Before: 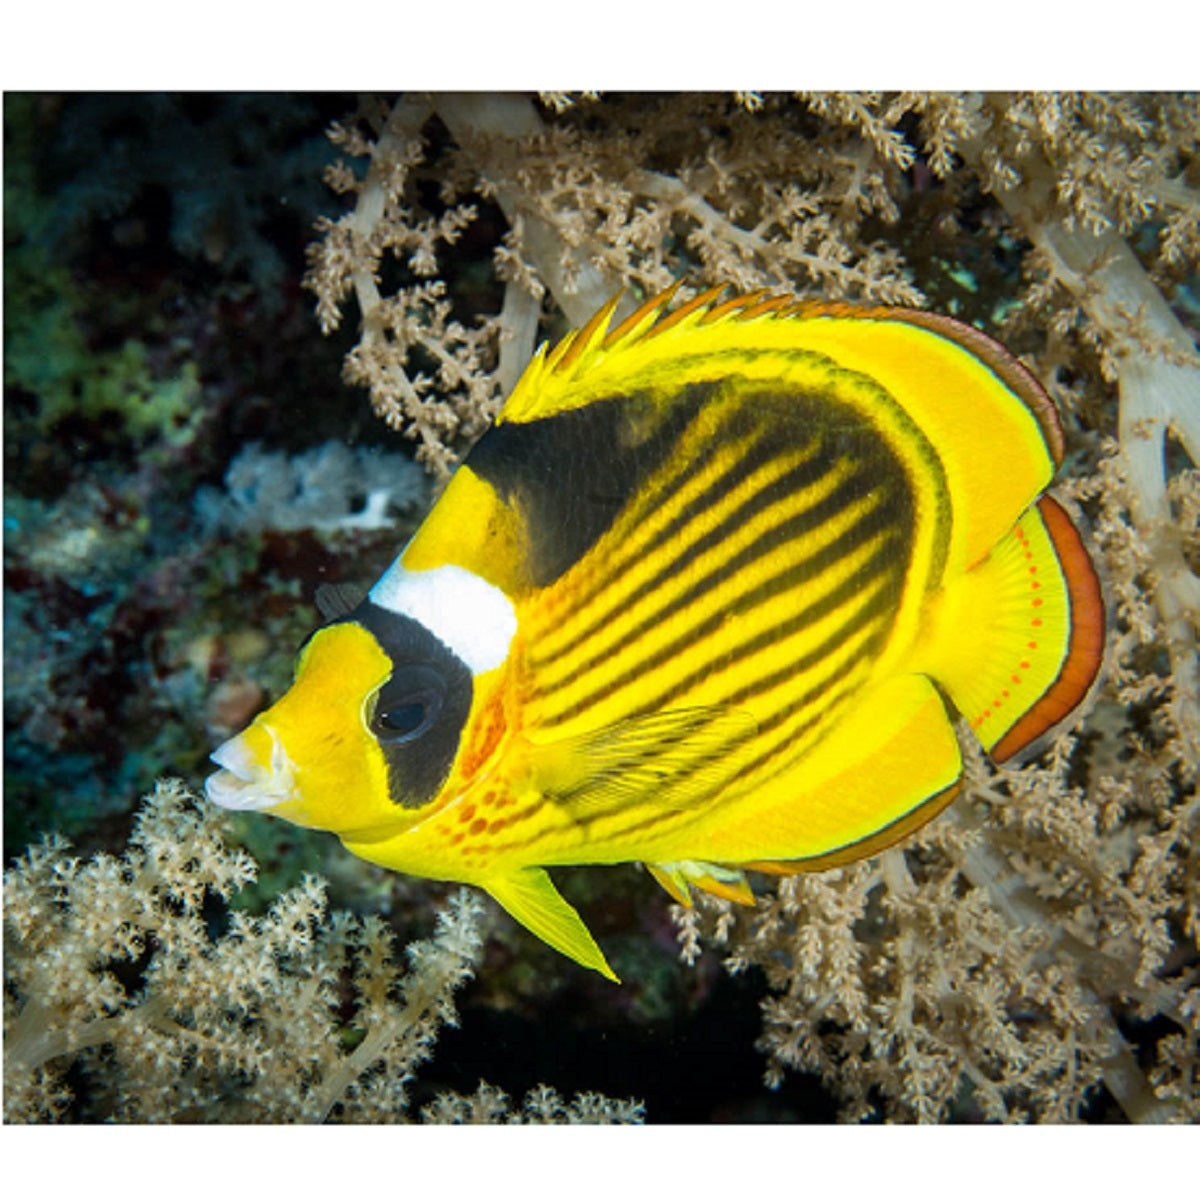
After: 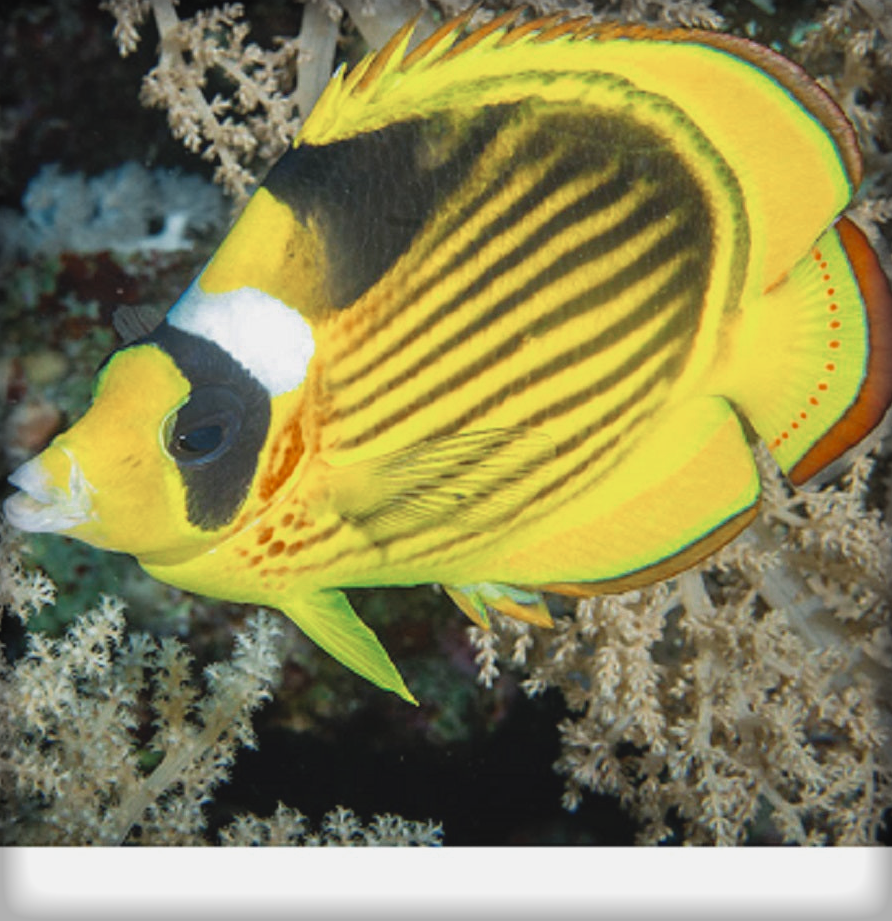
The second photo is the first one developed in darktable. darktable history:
crop: left 16.851%, top 23.232%, right 8.767%
vignetting: fall-off start 93.76%, fall-off radius 5.79%, automatic ratio true, width/height ratio 1.331, shape 0.052
contrast brightness saturation: contrast -0.102, brightness 0.043, saturation 0.077
color zones: curves: ch0 [(0, 0.5) (0.125, 0.4) (0.25, 0.5) (0.375, 0.4) (0.5, 0.4) (0.625, 0.35) (0.75, 0.35) (0.875, 0.5)]; ch1 [(0, 0.35) (0.125, 0.45) (0.25, 0.35) (0.375, 0.35) (0.5, 0.35) (0.625, 0.35) (0.75, 0.45) (0.875, 0.35)]; ch2 [(0, 0.6) (0.125, 0.5) (0.25, 0.5) (0.375, 0.6) (0.5, 0.6) (0.625, 0.5) (0.75, 0.5) (0.875, 0.5)]
